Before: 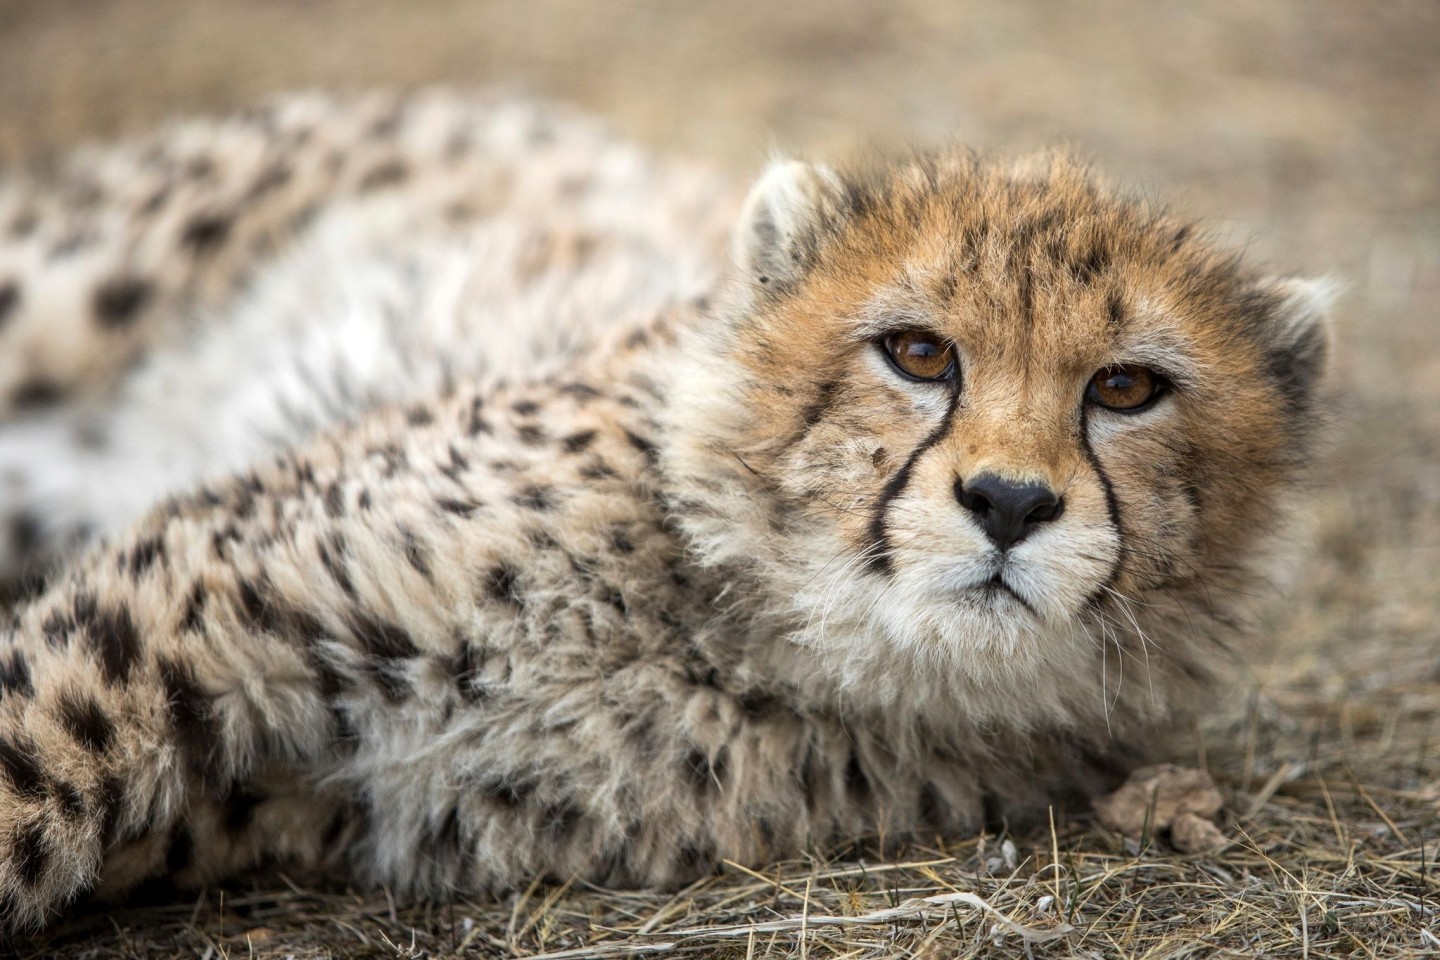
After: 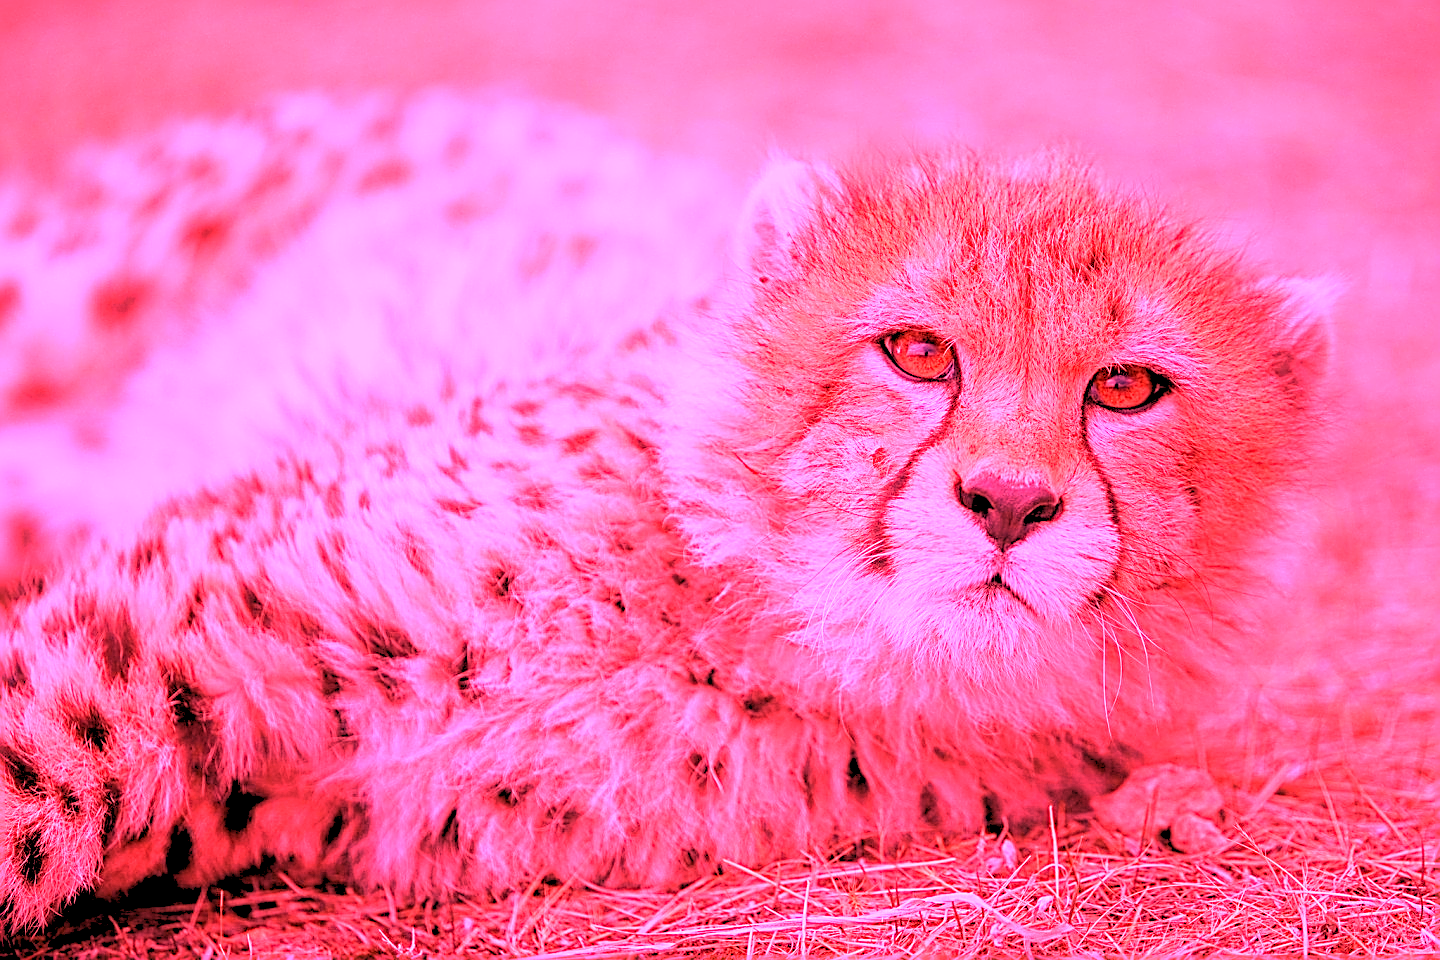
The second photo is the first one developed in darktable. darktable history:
white balance: red 4.26, blue 1.802
sharpen: on, module defaults
rgb levels: preserve colors sum RGB, levels [[0.038, 0.433, 0.934], [0, 0.5, 1], [0, 0.5, 1]]
